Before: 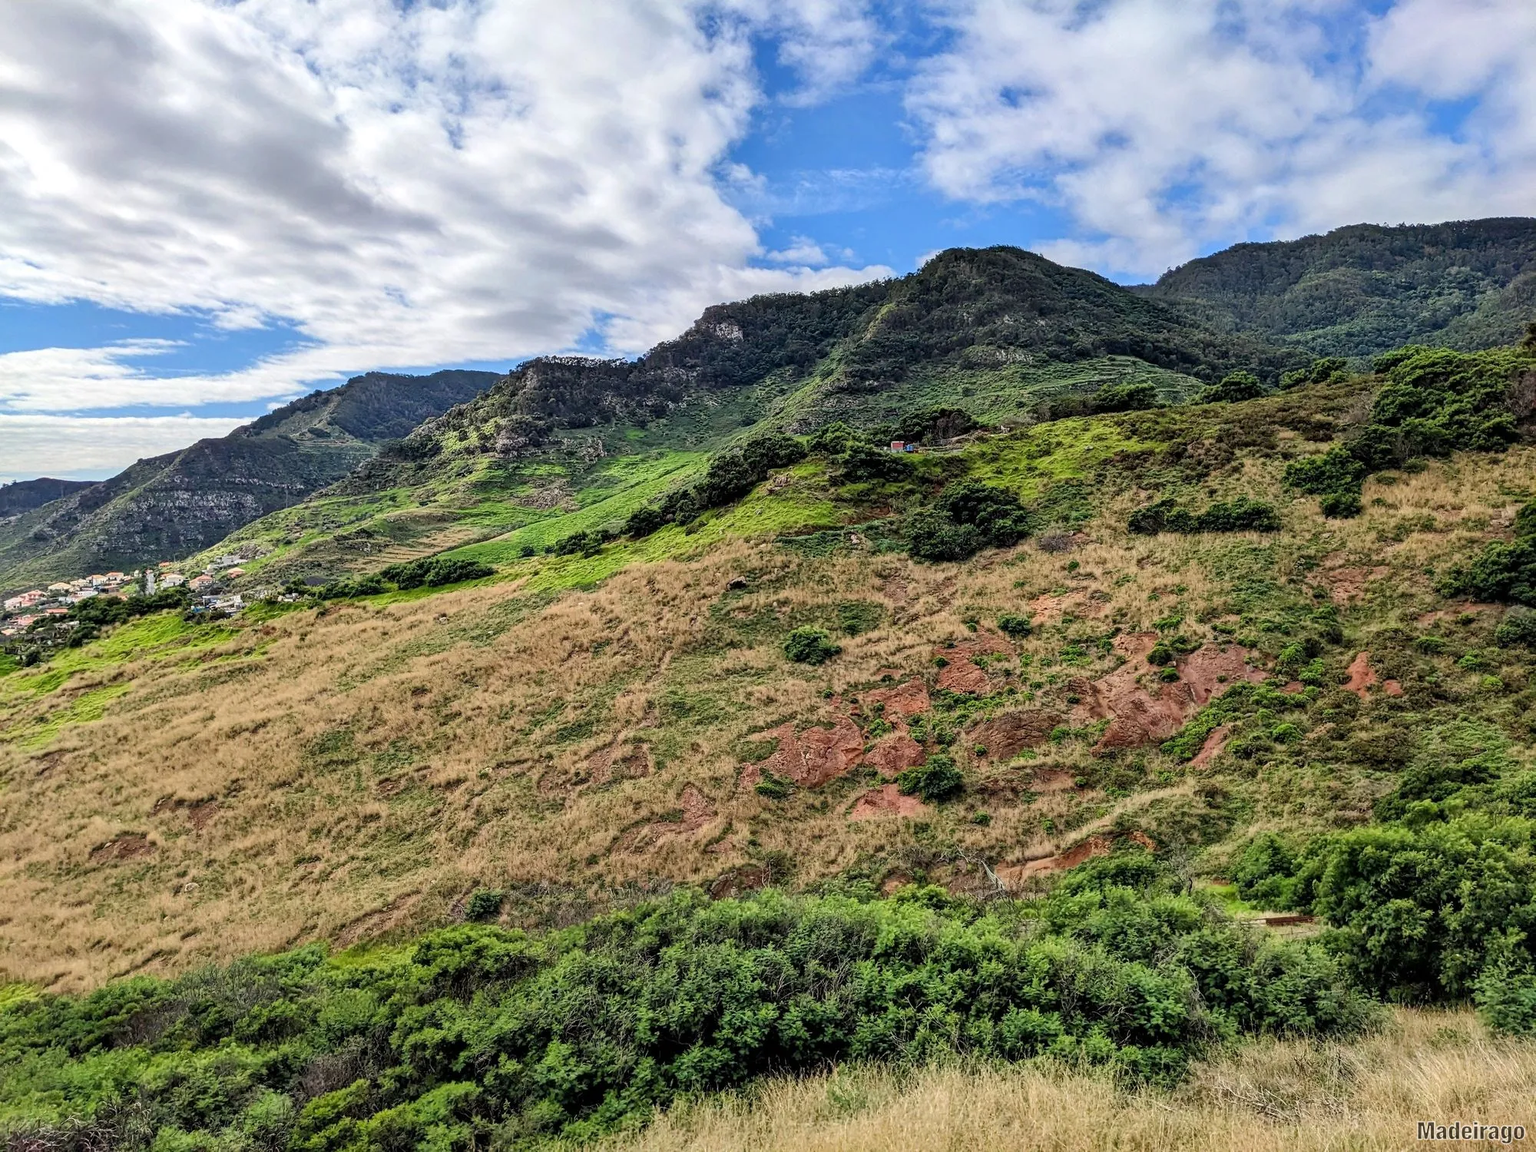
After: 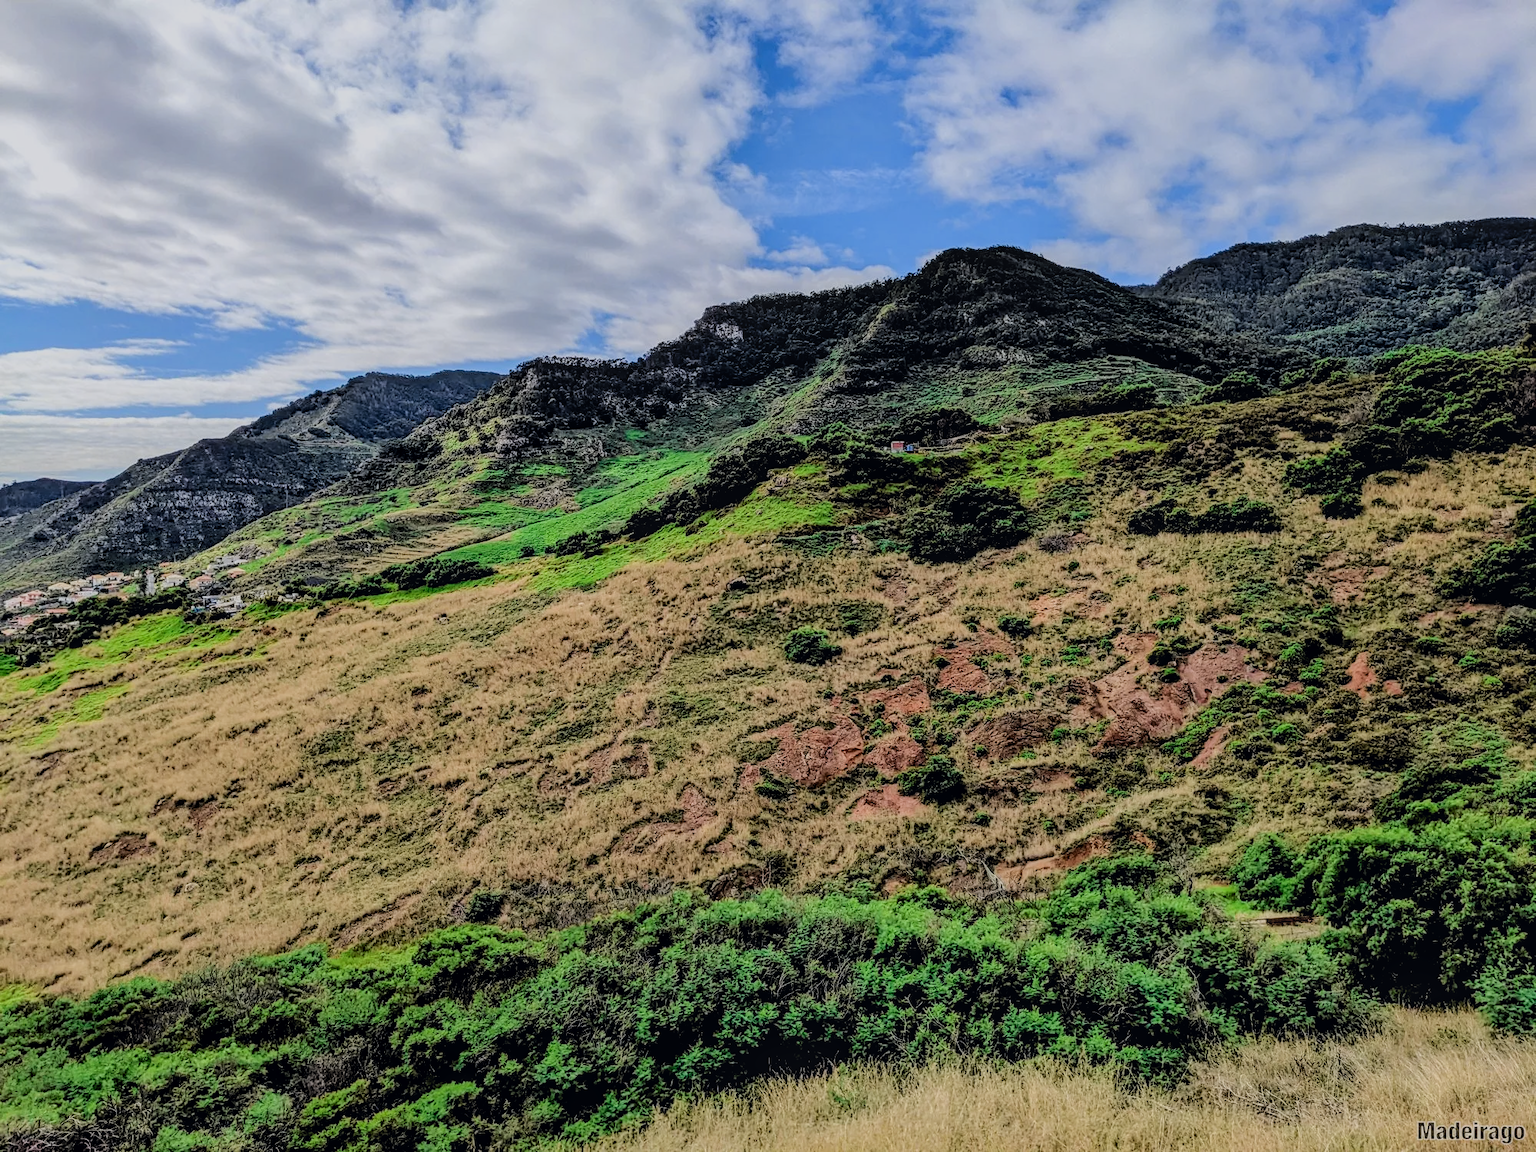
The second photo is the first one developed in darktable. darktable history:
local contrast: on, module defaults
filmic rgb: black relative exposure -3.86 EV, white relative exposure 3.48 EV, hardness 2.63, contrast 1.103
tone curve: curves: ch0 [(0, 0.026) (0.175, 0.178) (0.463, 0.502) (0.796, 0.764) (1, 0.961)]; ch1 [(0, 0) (0.437, 0.398) (0.469, 0.472) (0.505, 0.504) (0.553, 0.552) (1, 1)]; ch2 [(0, 0) (0.505, 0.495) (0.579, 0.579) (1, 1)], color space Lab, independent channels, preserve colors none
exposure: exposure -0.21 EV, compensate highlight preservation false
